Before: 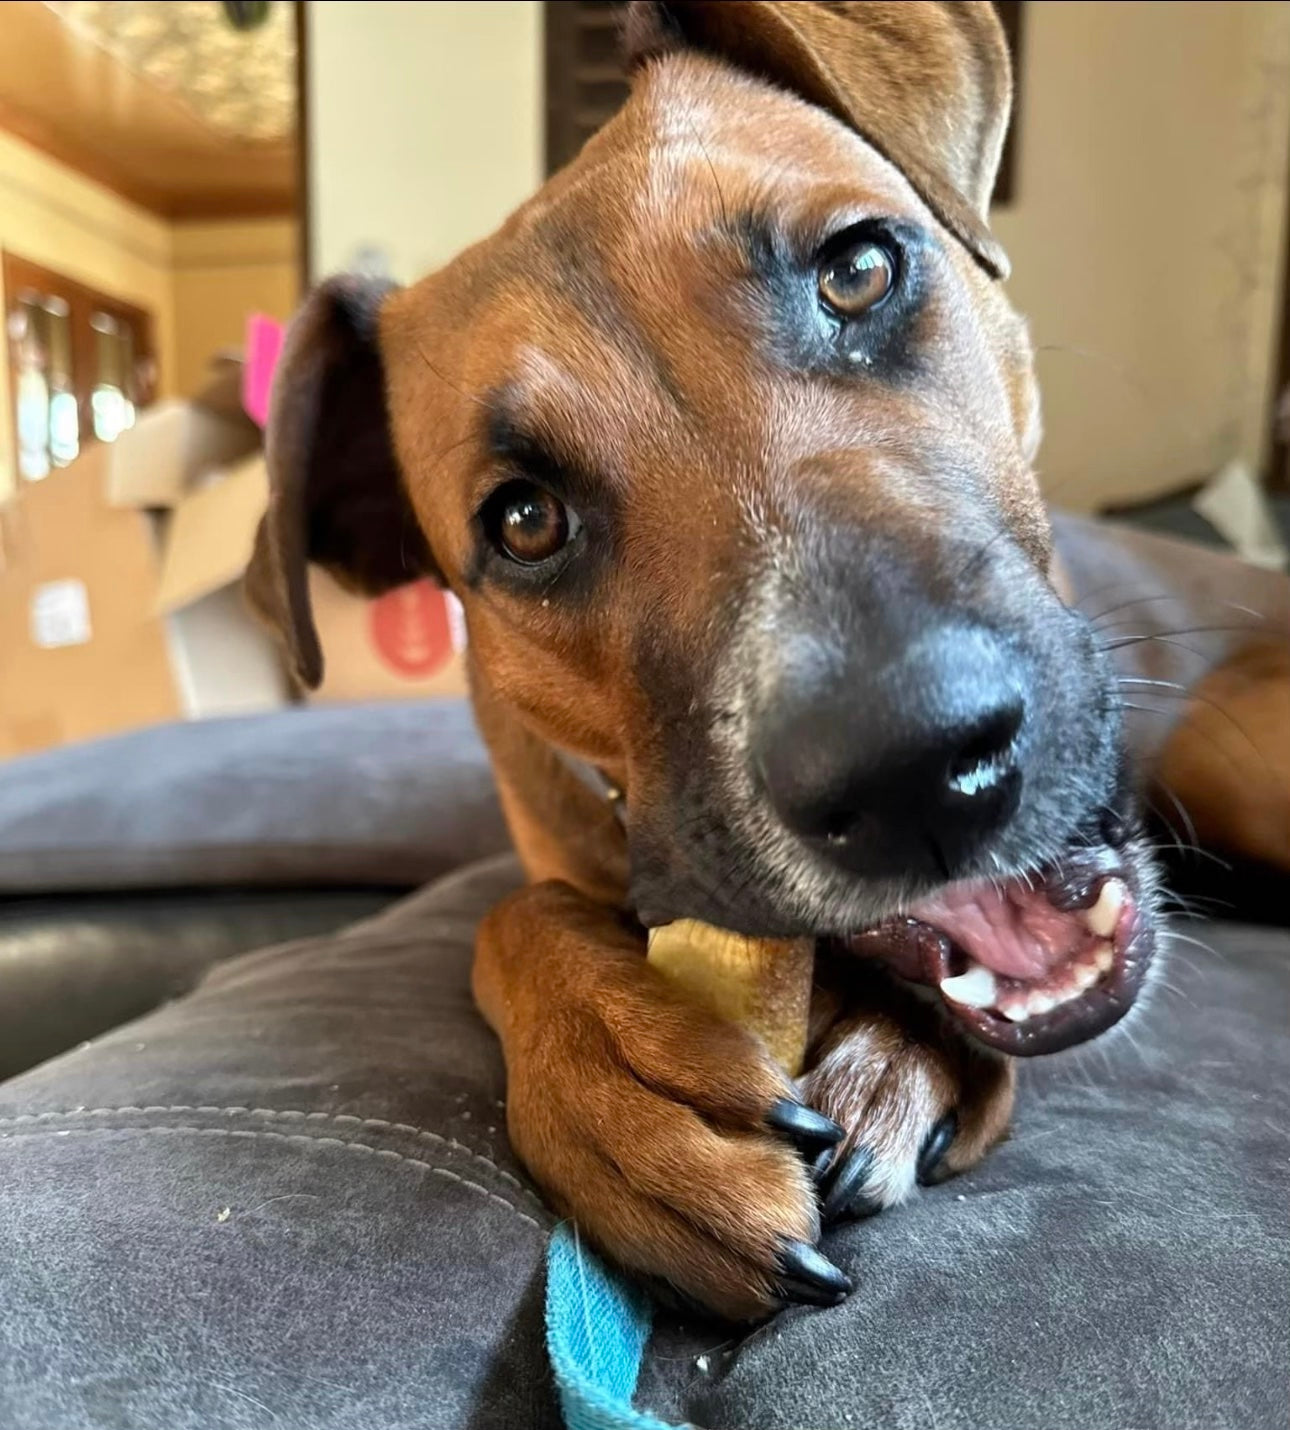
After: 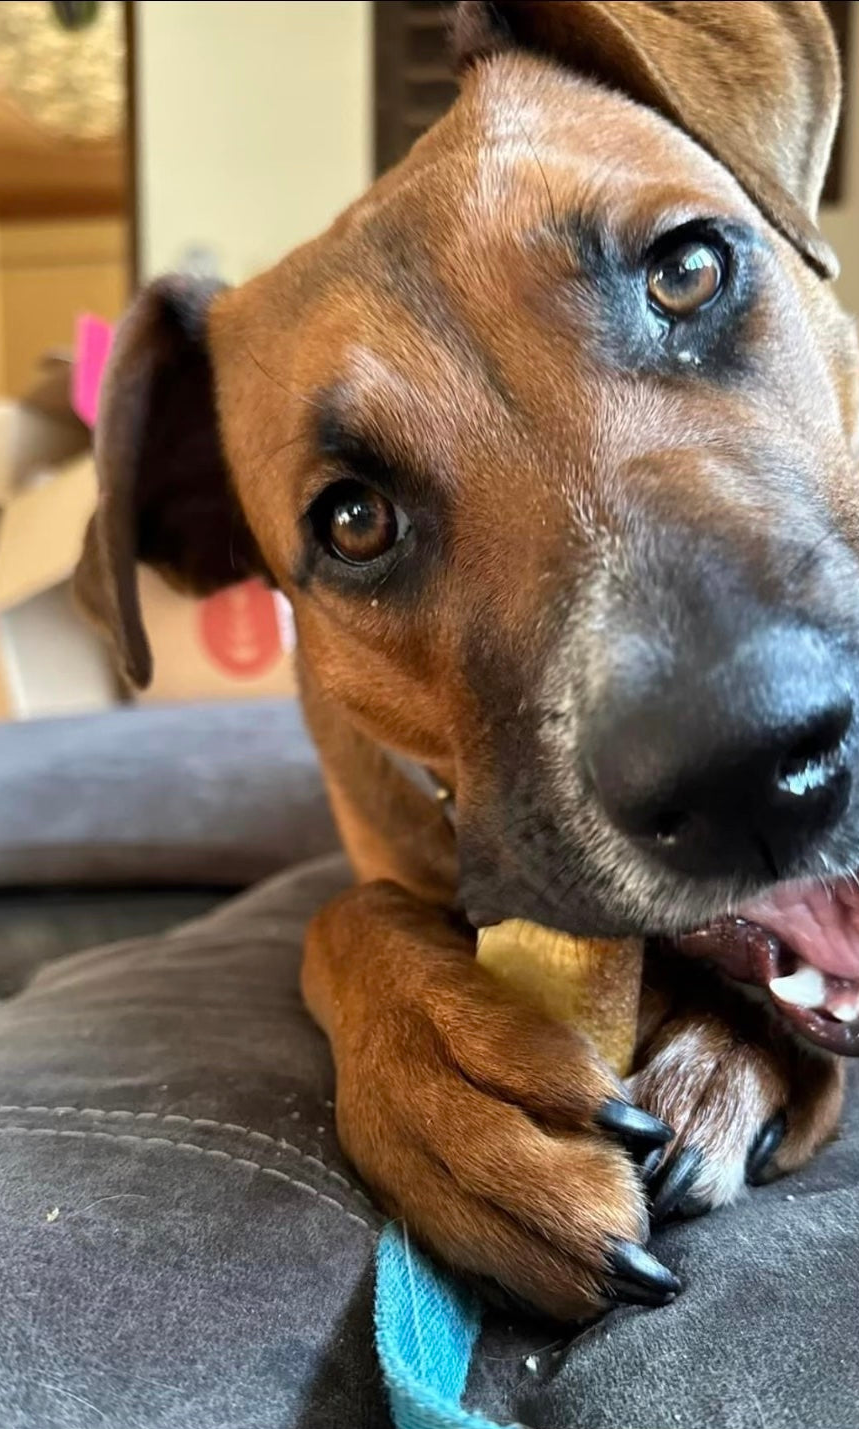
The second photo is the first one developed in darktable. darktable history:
crop and rotate: left 13.336%, right 19.997%
